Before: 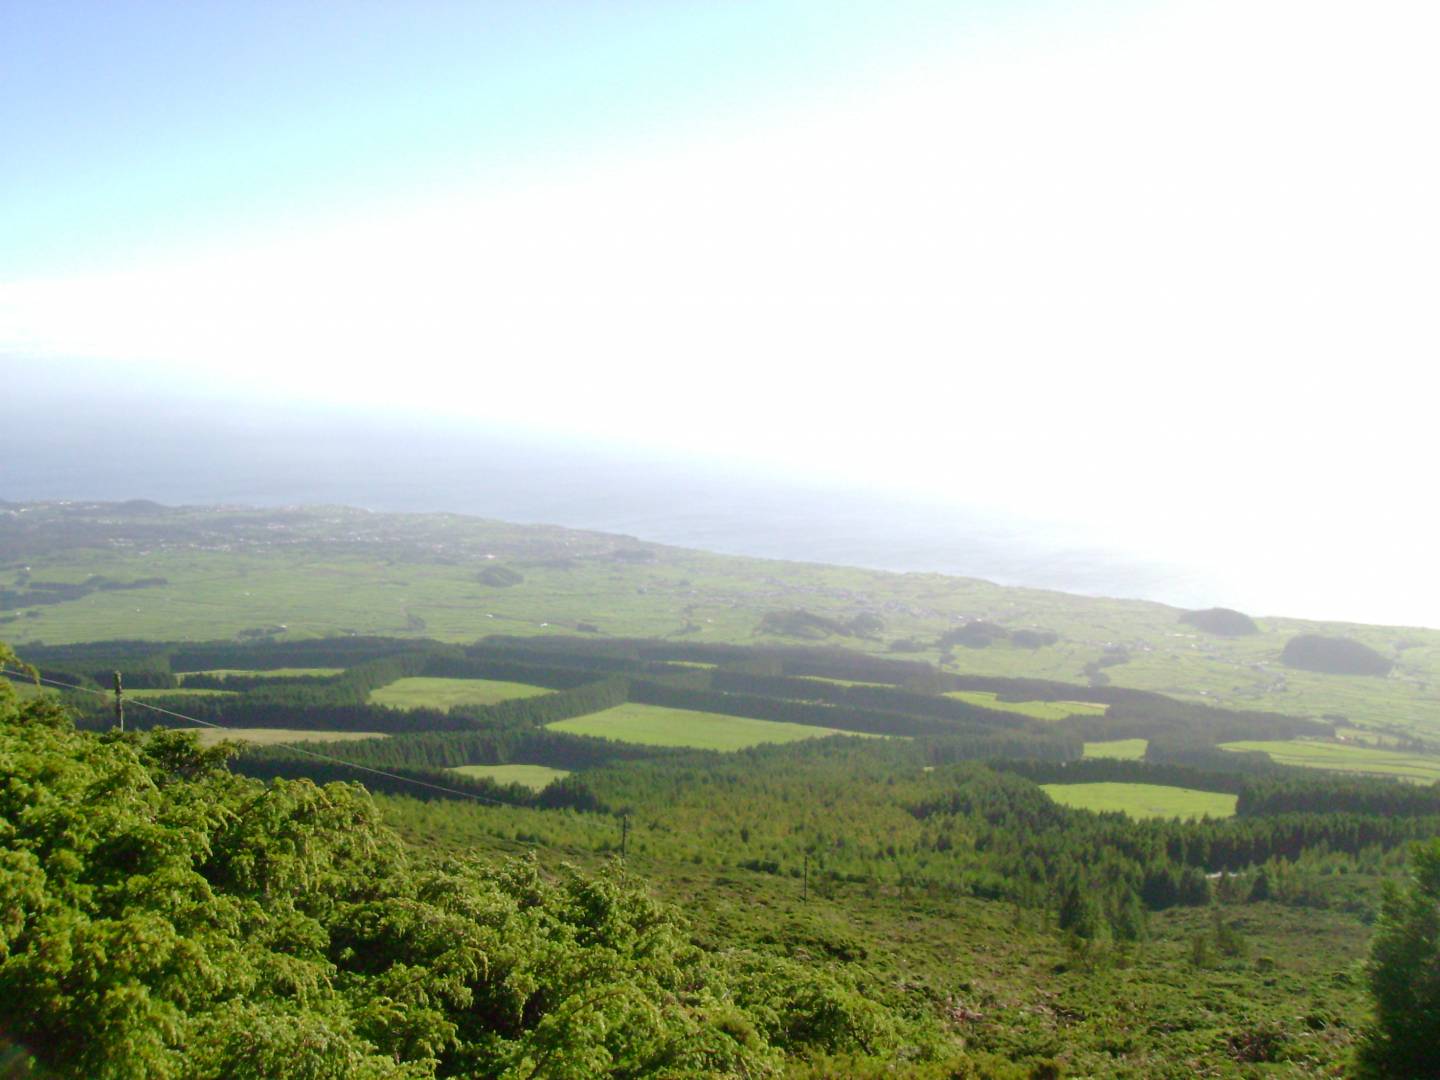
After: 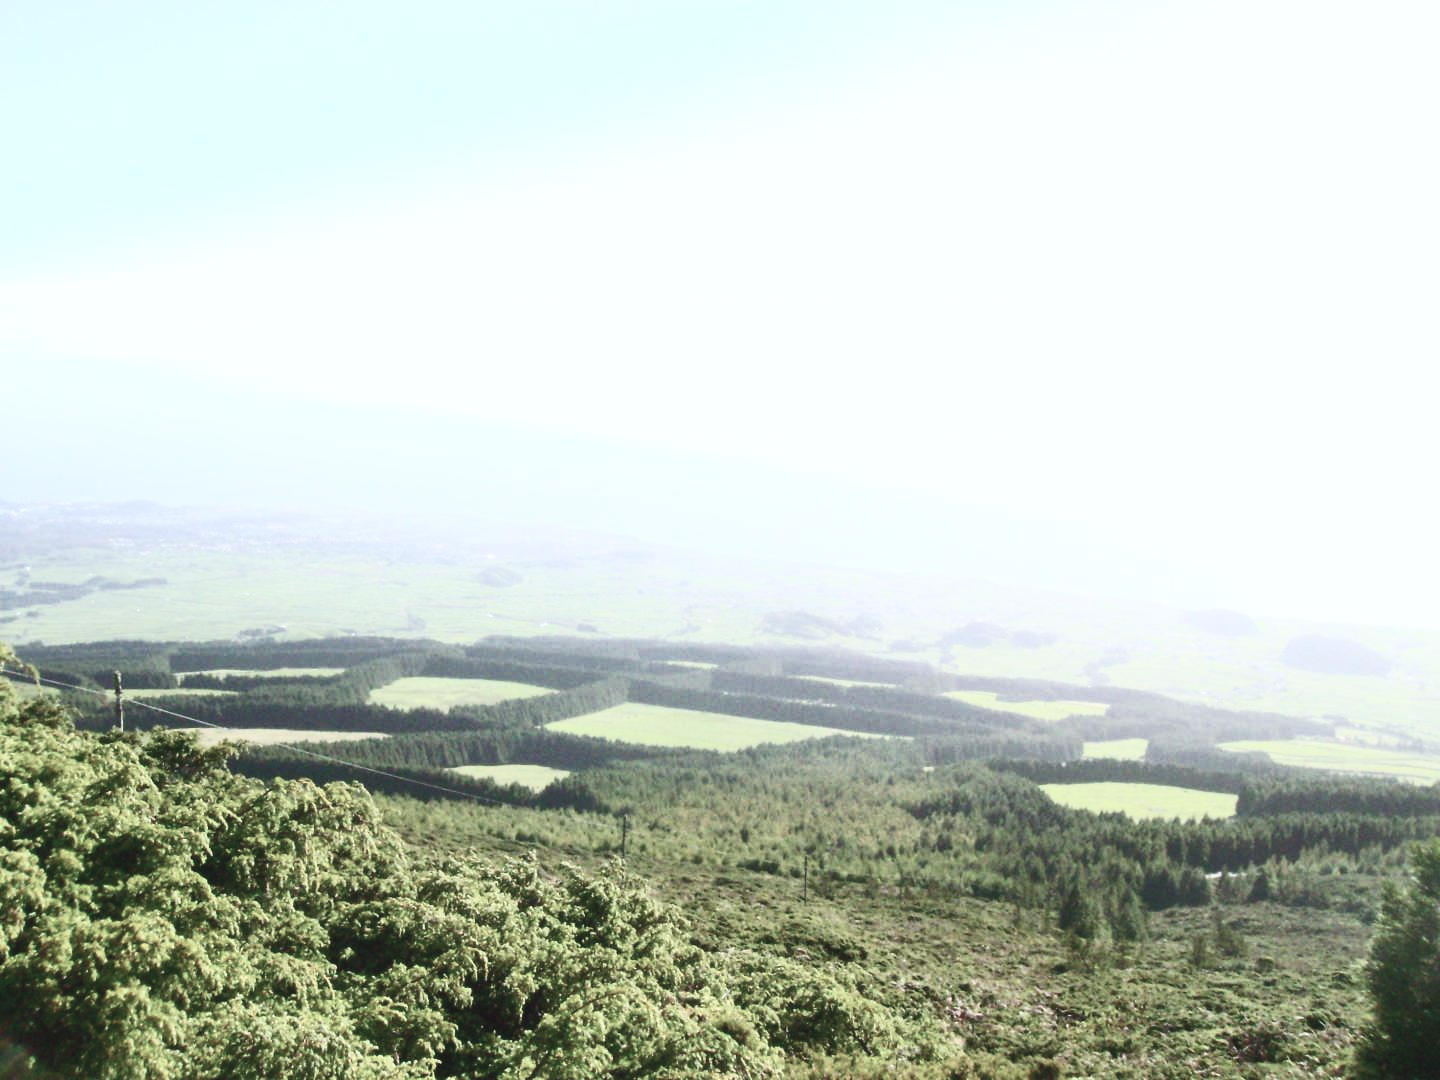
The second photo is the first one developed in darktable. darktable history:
contrast brightness saturation: contrast 0.57, brightness 0.57, saturation -0.34
color correction: highlights a* -0.137, highlights b* -5.91, shadows a* -0.137, shadows b* -0.137
